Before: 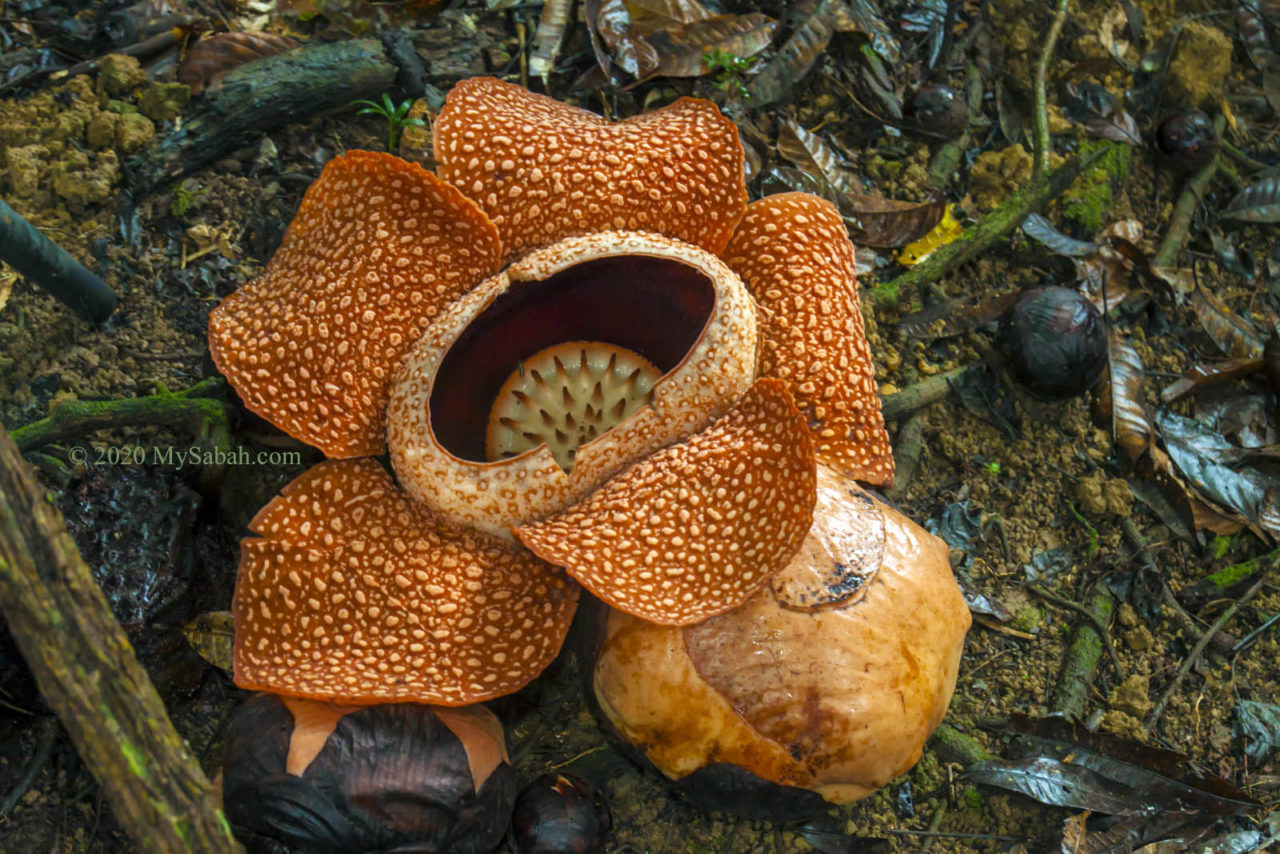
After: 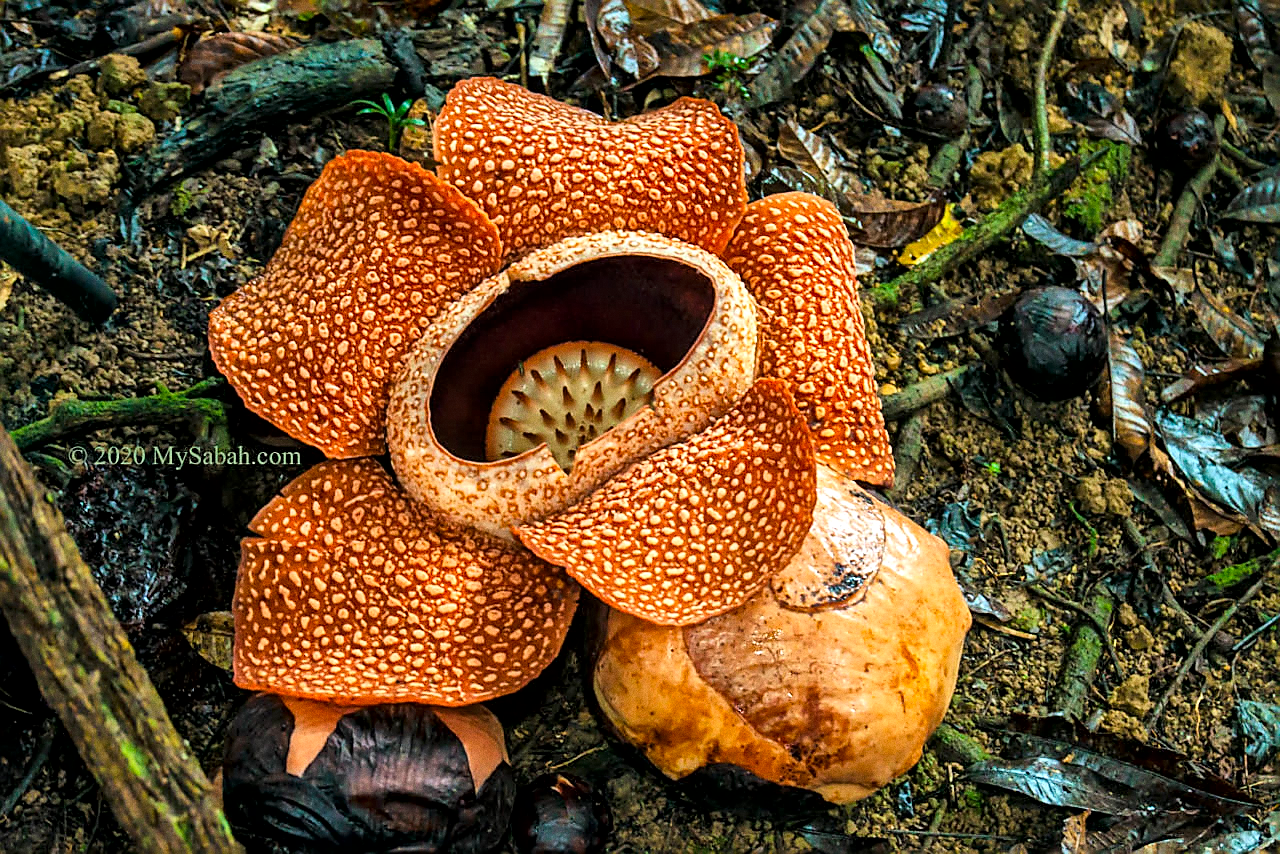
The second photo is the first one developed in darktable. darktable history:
local contrast: mode bilateral grid, contrast 20, coarseness 19, detail 163%, midtone range 0.2
tone curve: curves: ch0 [(0, 0) (0.004, 0.001) (0.133, 0.112) (0.325, 0.362) (0.832, 0.893) (1, 1)], color space Lab, linked channels, preserve colors none
grain: coarseness 0.09 ISO
sharpen: radius 1.4, amount 1.25, threshold 0.7
